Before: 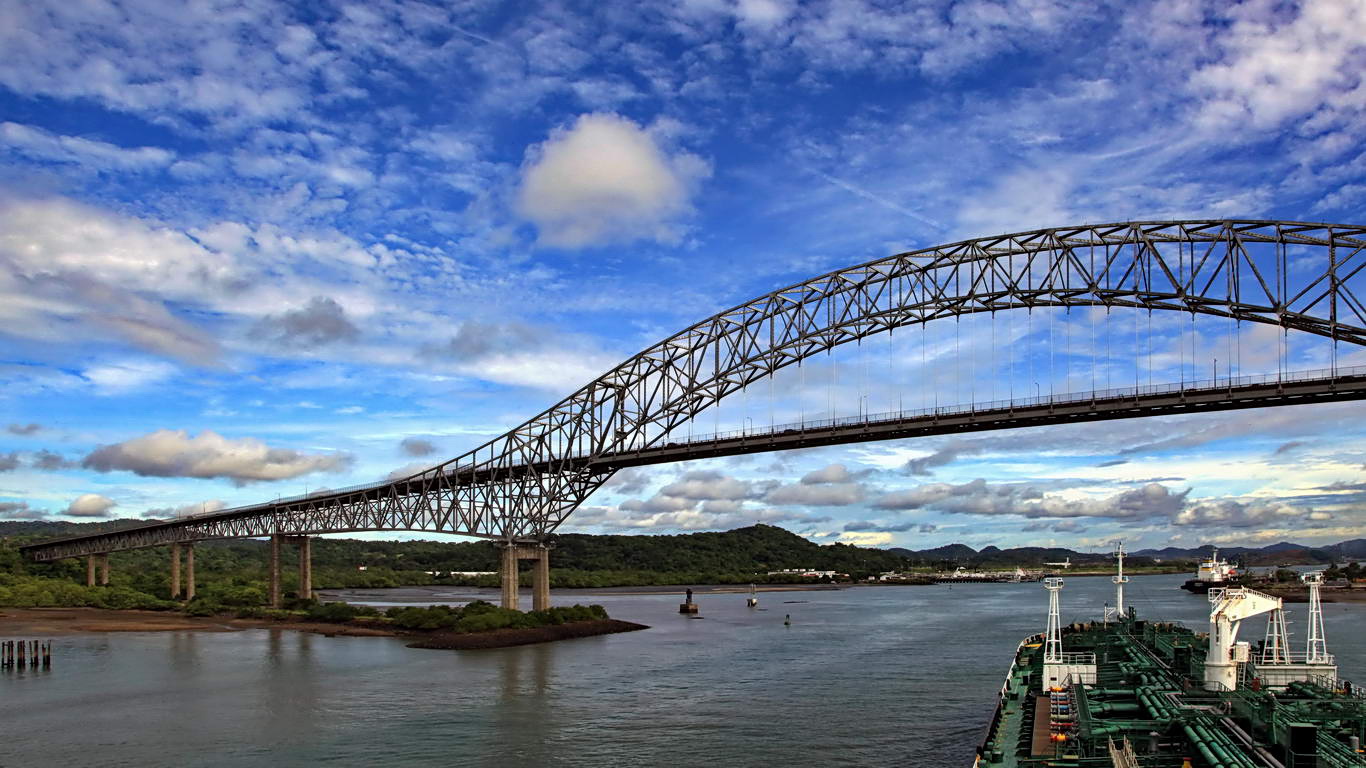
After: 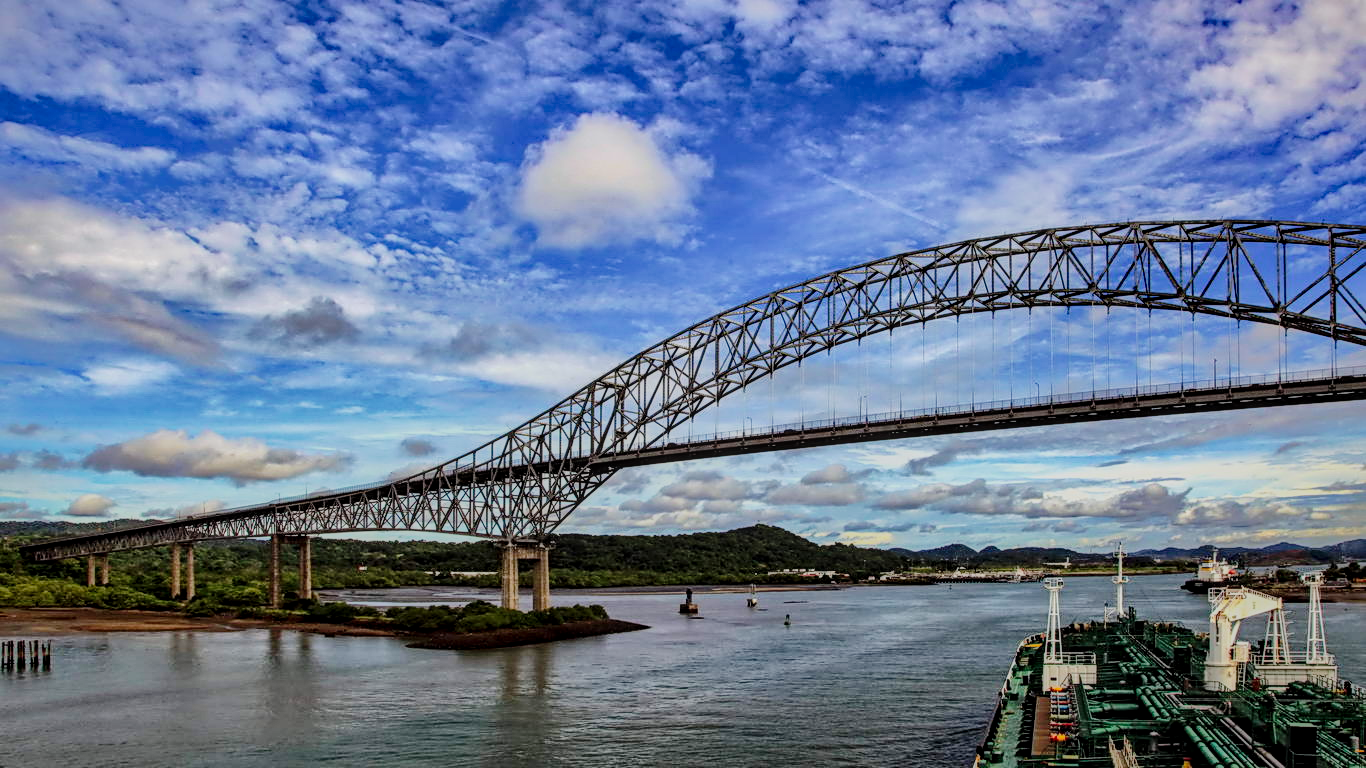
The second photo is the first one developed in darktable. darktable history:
local contrast: highlights 63%, detail 143%, midtone range 0.421
contrast brightness saturation: contrast 0.202, brightness 0.141, saturation 0.141
shadows and highlights: shadows -19.85, highlights -73.18
tone curve: curves: ch0 [(0, 0.009) (0.105, 0.069) (0.195, 0.154) (0.289, 0.278) (0.384, 0.391) (0.513, 0.53) (0.66, 0.667) (0.895, 0.863) (1, 0.919)]; ch1 [(0, 0) (0.161, 0.092) (0.35, 0.33) (0.403, 0.395) (0.456, 0.469) (0.502, 0.499) (0.519, 0.514) (0.576, 0.587) (0.642, 0.645) (0.701, 0.742) (1, 0.942)]; ch2 [(0, 0) (0.371, 0.362) (0.437, 0.437) (0.501, 0.5) (0.53, 0.528) (0.569, 0.551) (0.619, 0.58) (0.883, 0.752) (1, 0.929)], preserve colors none
